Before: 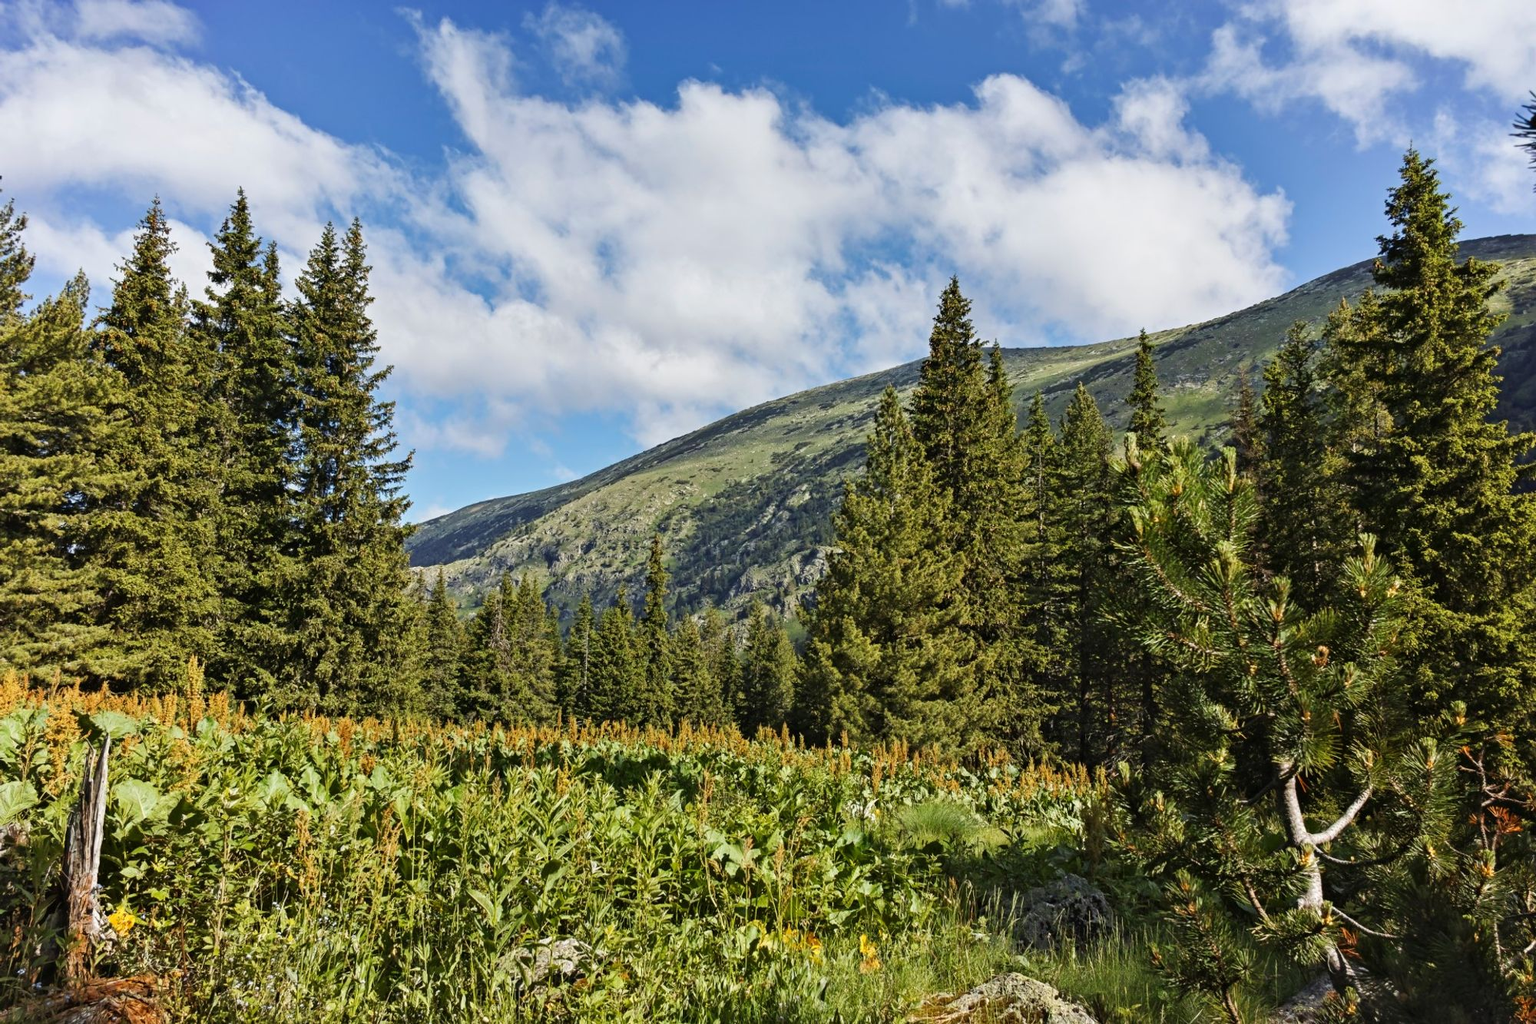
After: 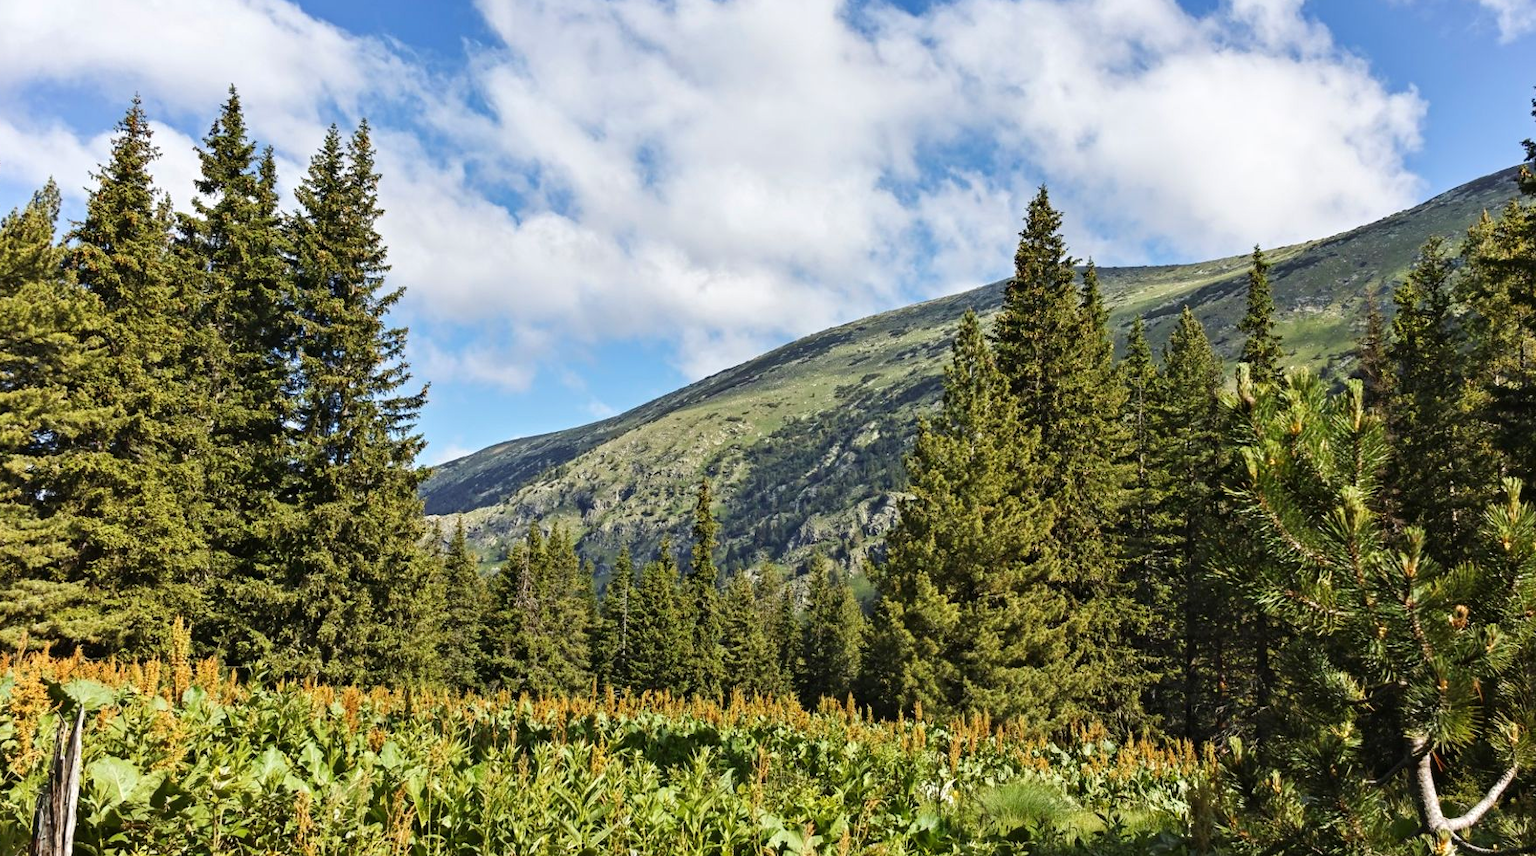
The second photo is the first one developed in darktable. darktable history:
exposure: exposure 0.202 EV, compensate exposure bias true, compensate highlight preservation false
crop and rotate: left 2.357%, top 11.096%, right 9.581%, bottom 15.229%
